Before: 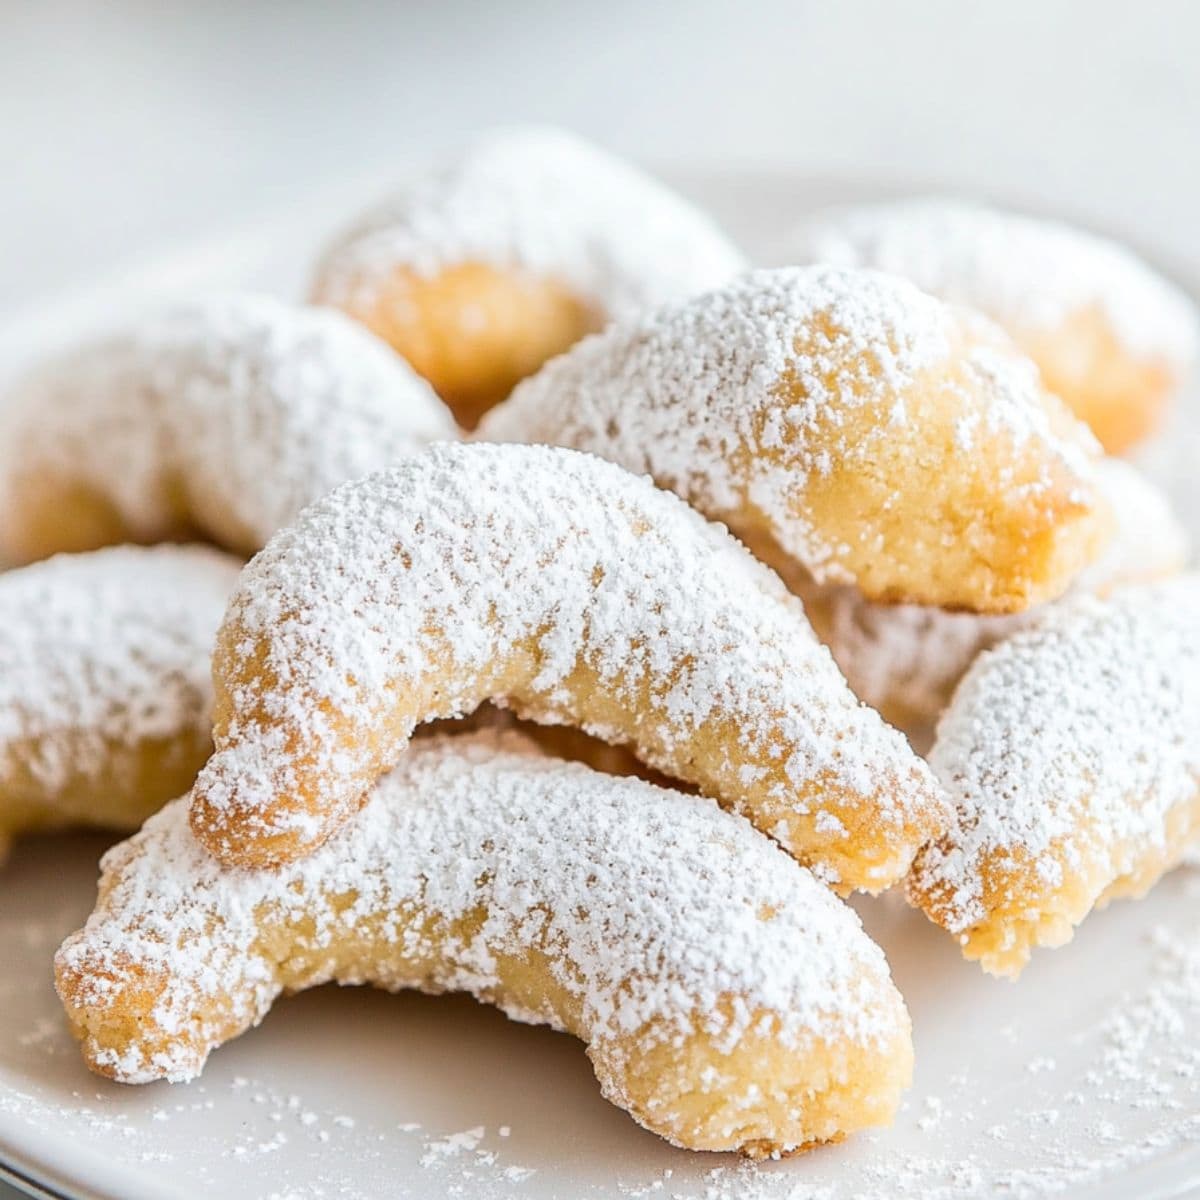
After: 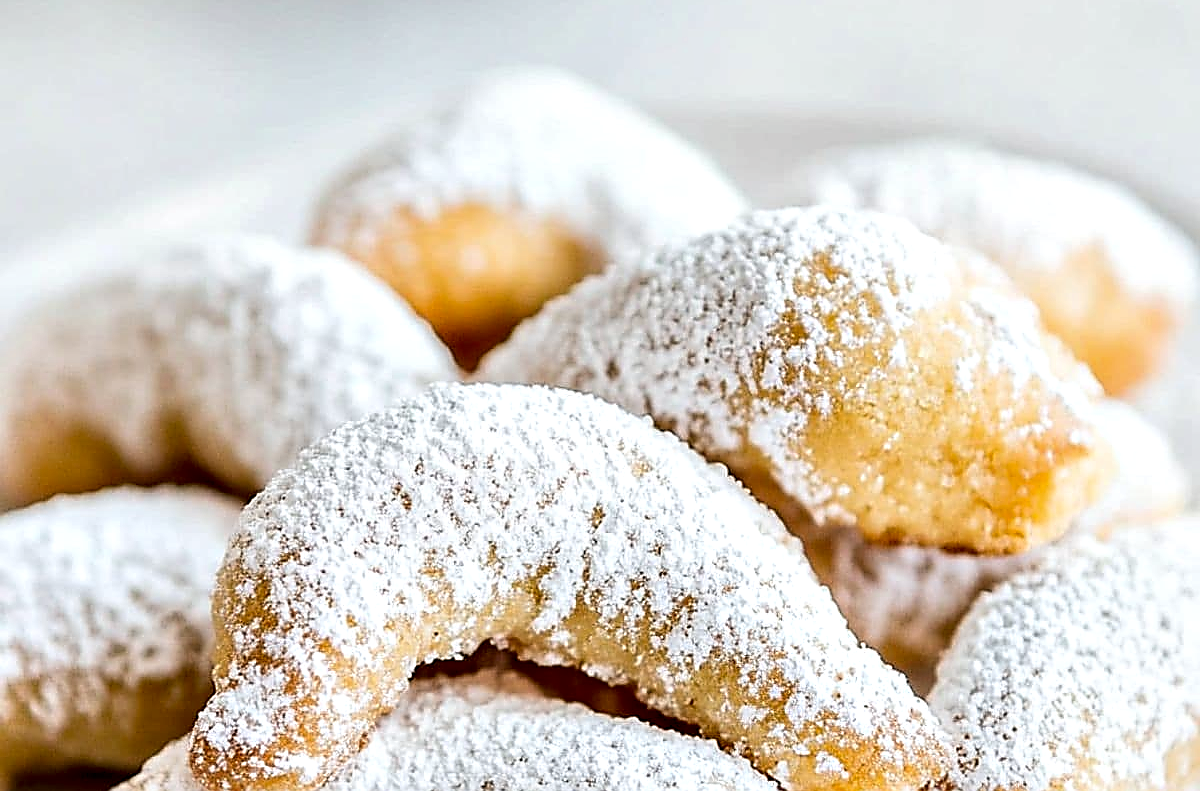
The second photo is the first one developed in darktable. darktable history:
contrast equalizer: y [[0.6 ×6], [0.55 ×6], [0 ×6], [0 ×6], [0 ×6]]
crop and rotate: top 4.924%, bottom 29.088%
sharpen: radius 1.38, amount 1.265, threshold 0.756
